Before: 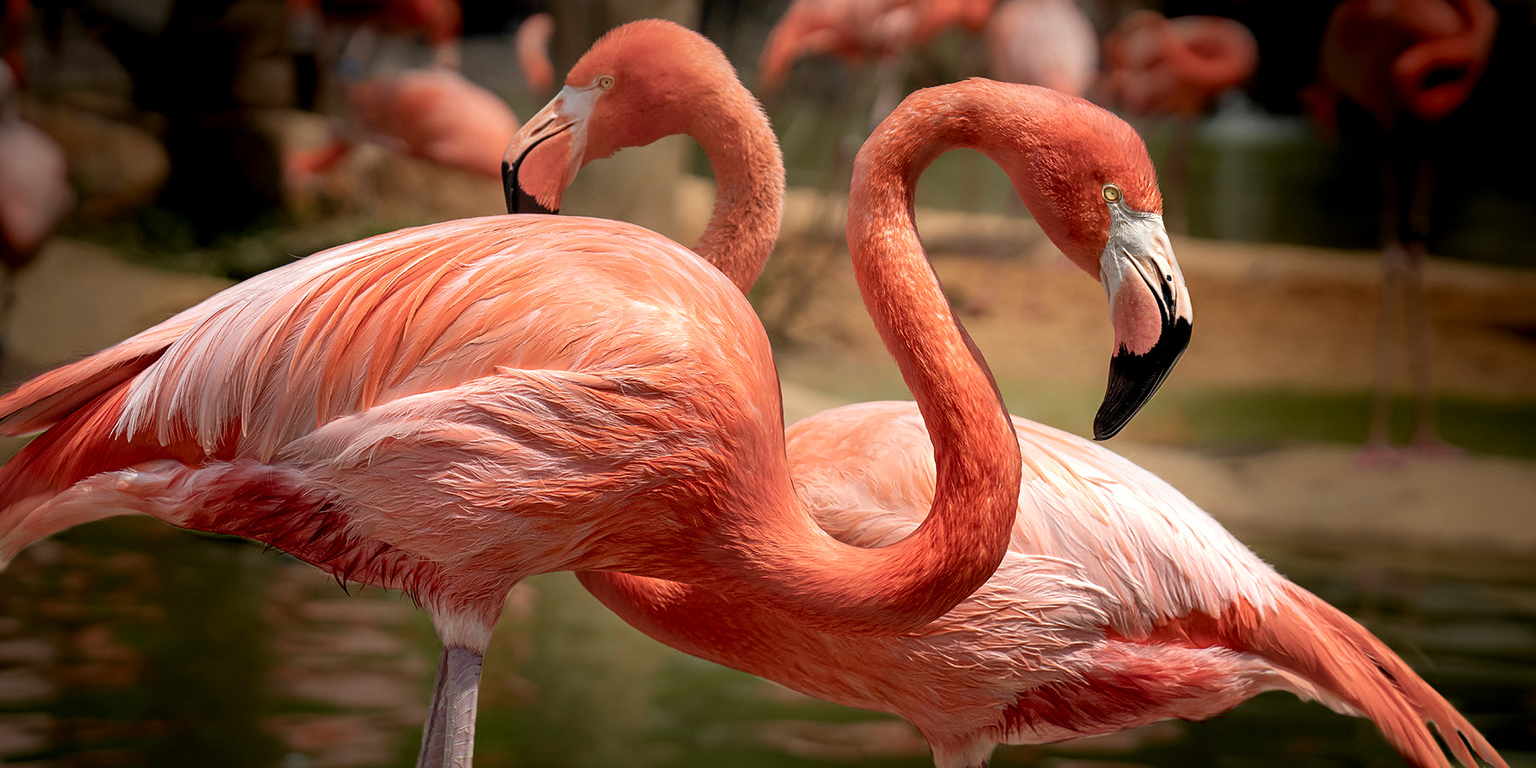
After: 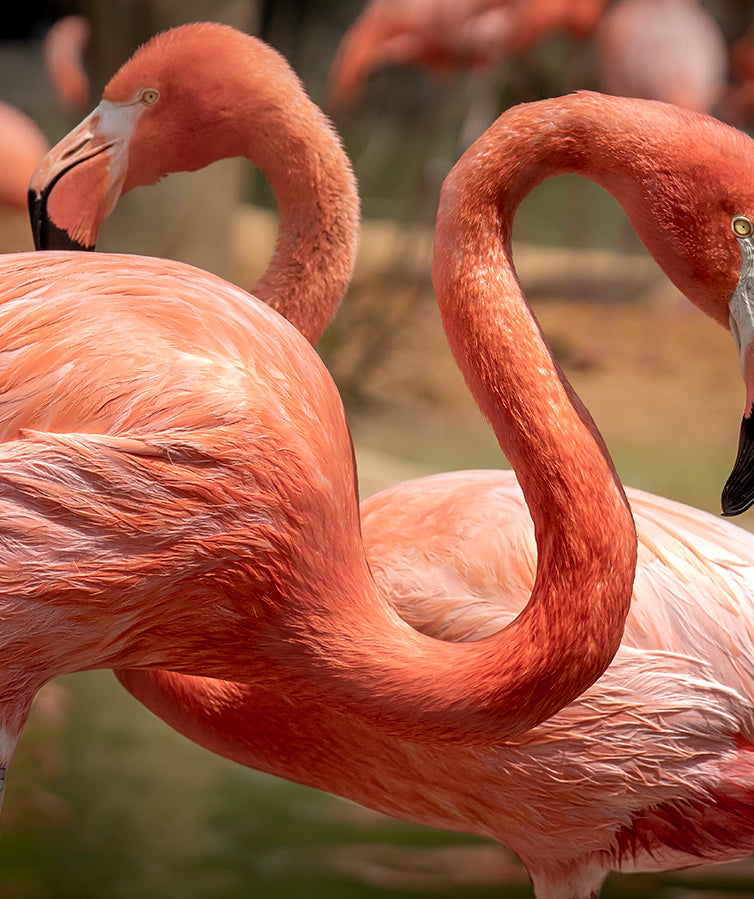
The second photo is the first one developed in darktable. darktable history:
crop: left 31.131%, right 26.973%
